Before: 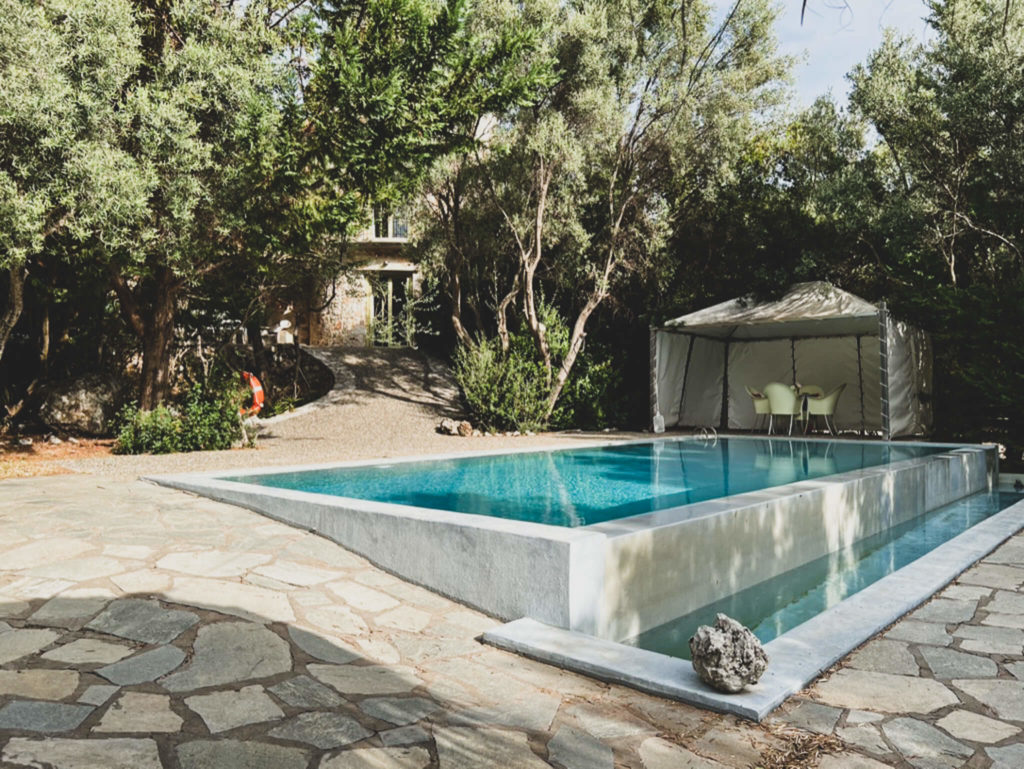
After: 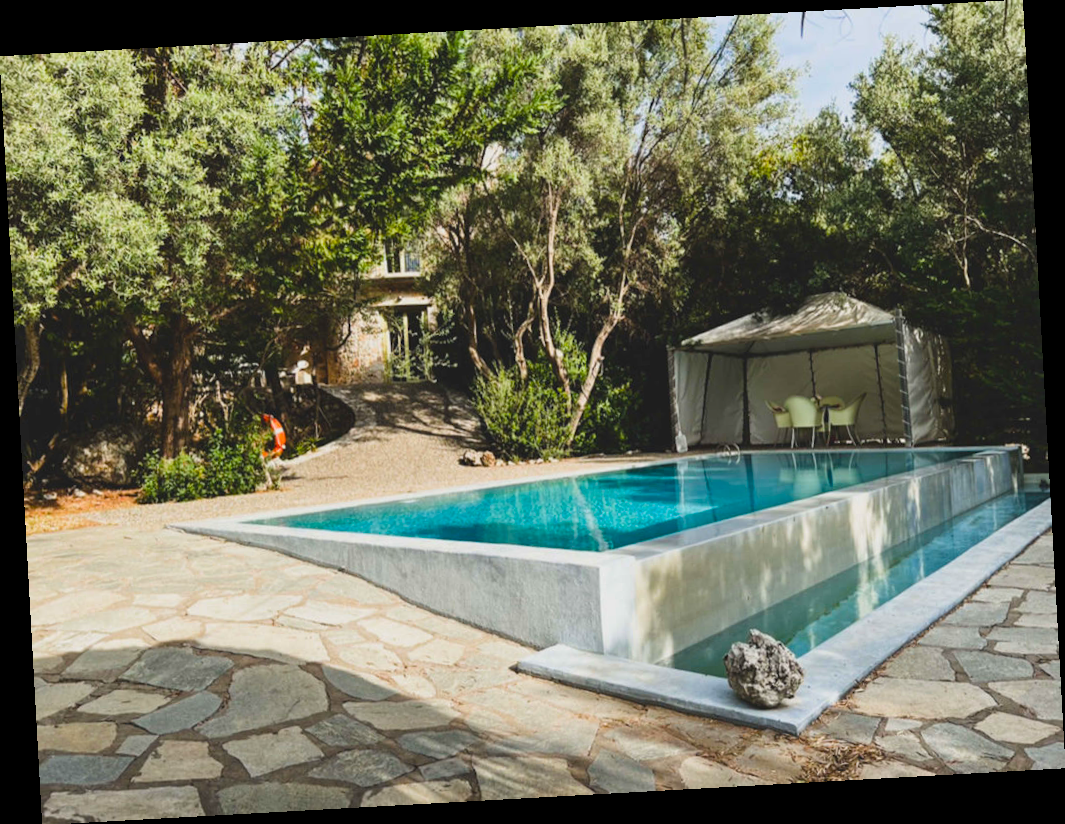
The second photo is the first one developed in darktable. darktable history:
color balance rgb: perceptual saturation grading › global saturation 25%, global vibrance 20%
rotate and perspective: rotation -3.18°, automatic cropping off
